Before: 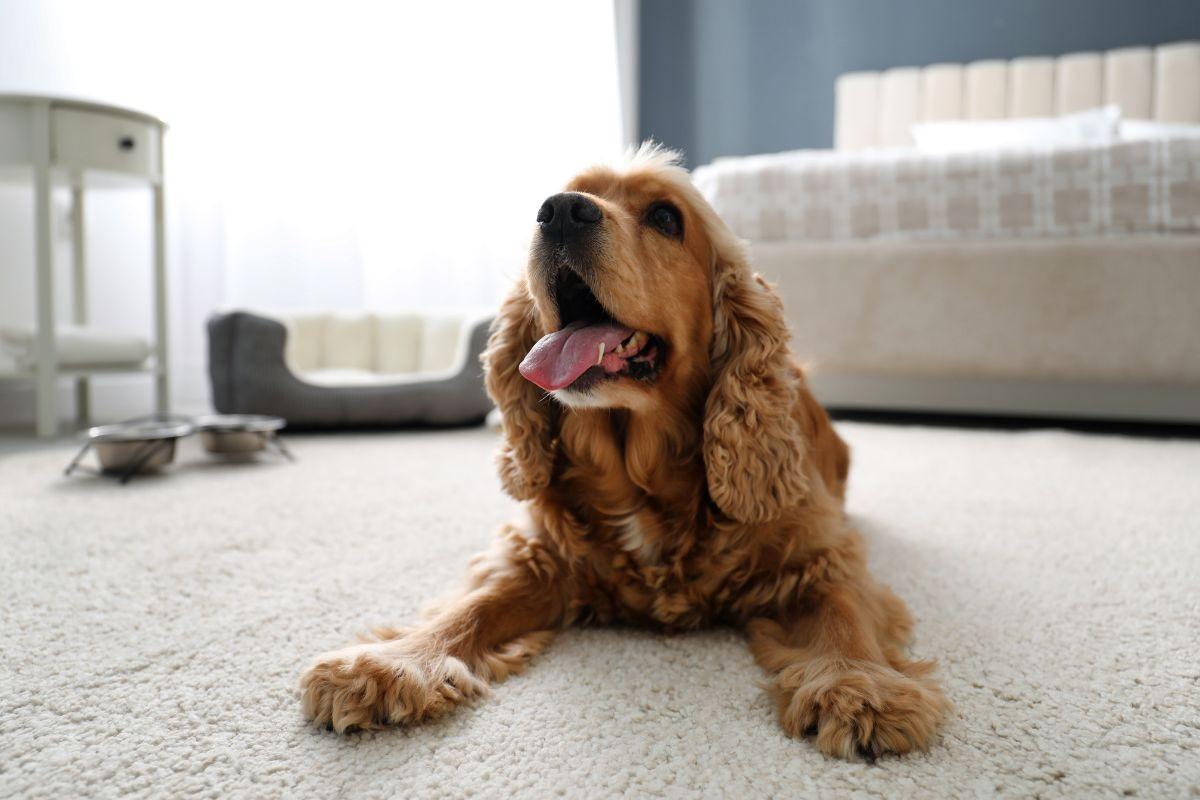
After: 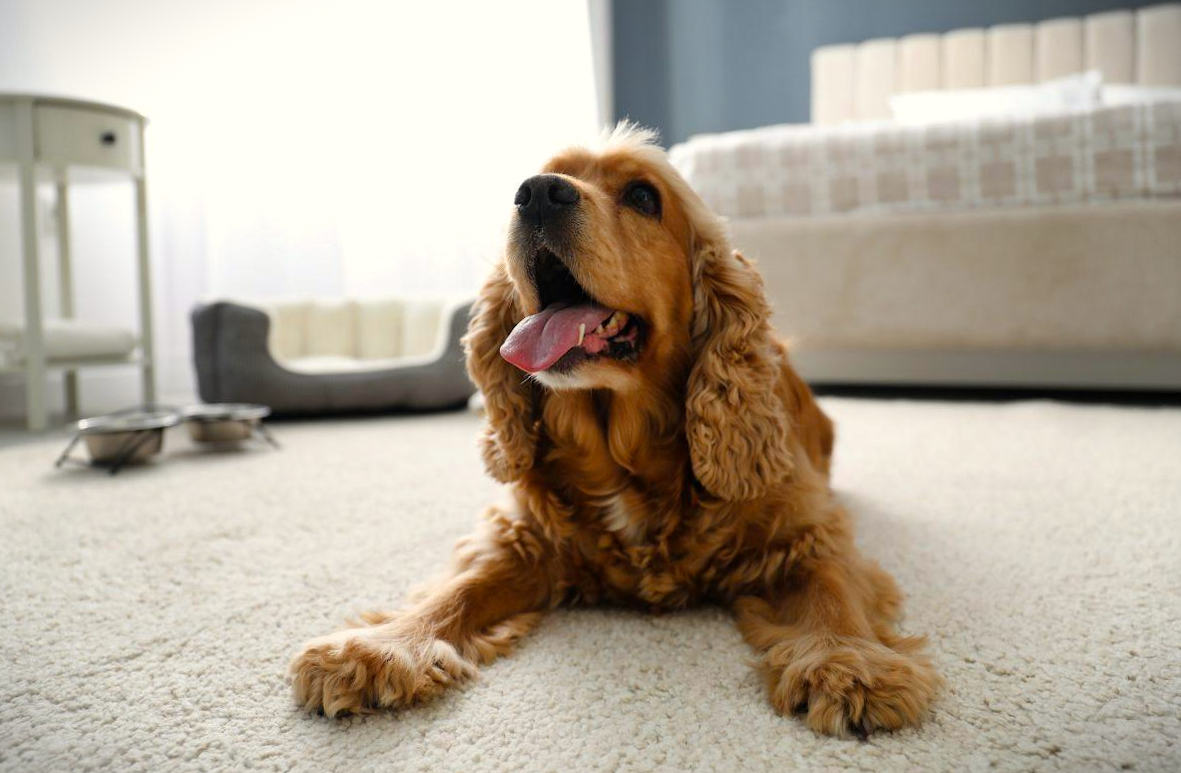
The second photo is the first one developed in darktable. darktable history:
color calibration: output colorfulness [0, 0.315, 0, 0], x 0.341, y 0.355, temperature 5166 K
rotate and perspective: rotation -1.32°, lens shift (horizontal) -0.031, crop left 0.015, crop right 0.985, crop top 0.047, crop bottom 0.982
vignetting: fall-off start 100%, brightness -0.406, saturation -0.3, width/height ratio 1.324, dithering 8-bit output, unbound false
